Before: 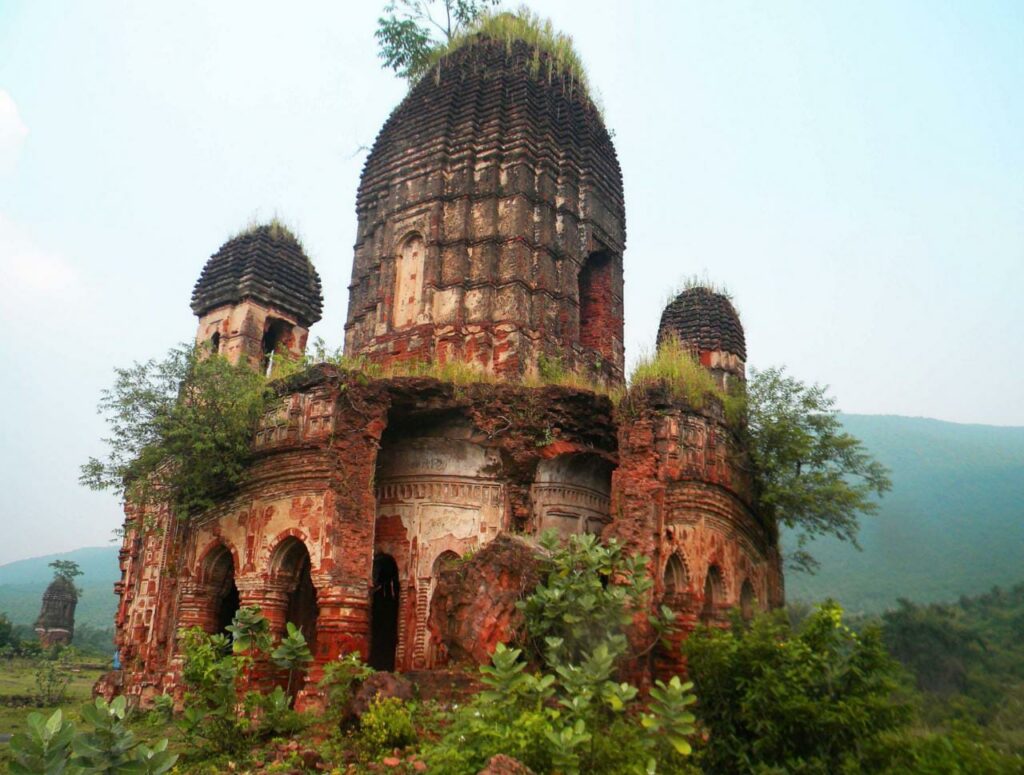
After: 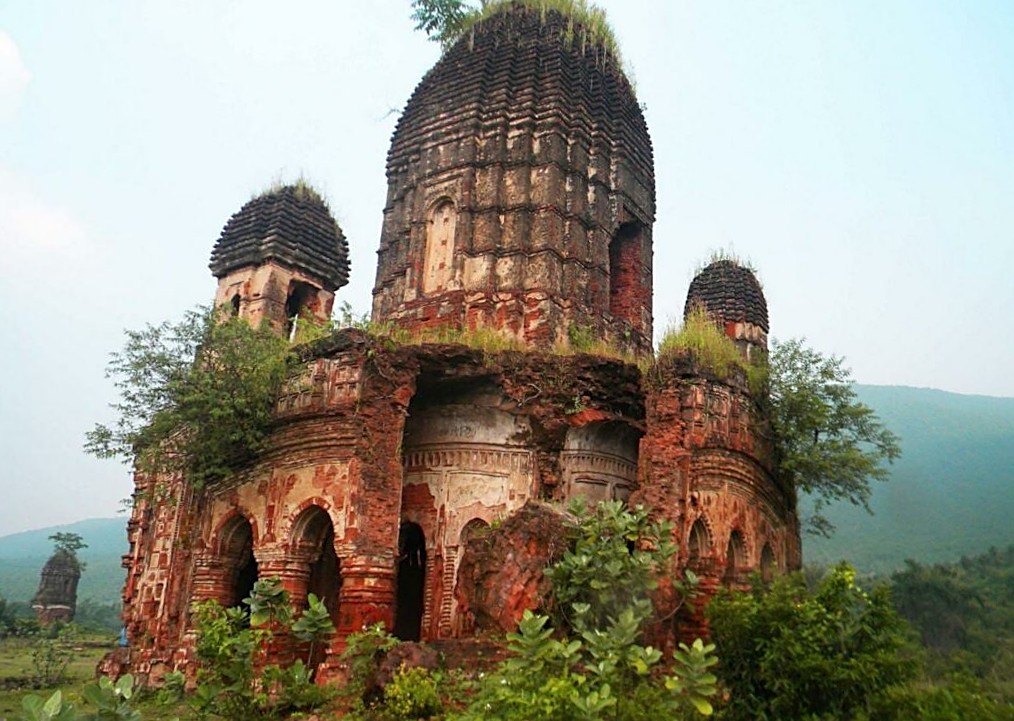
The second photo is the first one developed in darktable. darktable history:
sharpen: on, module defaults
tone equalizer: on, module defaults
rotate and perspective: rotation 0.679°, lens shift (horizontal) 0.136, crop left 0.009, crop right 0.991, crop top 0.078, crop bottom 0.95
